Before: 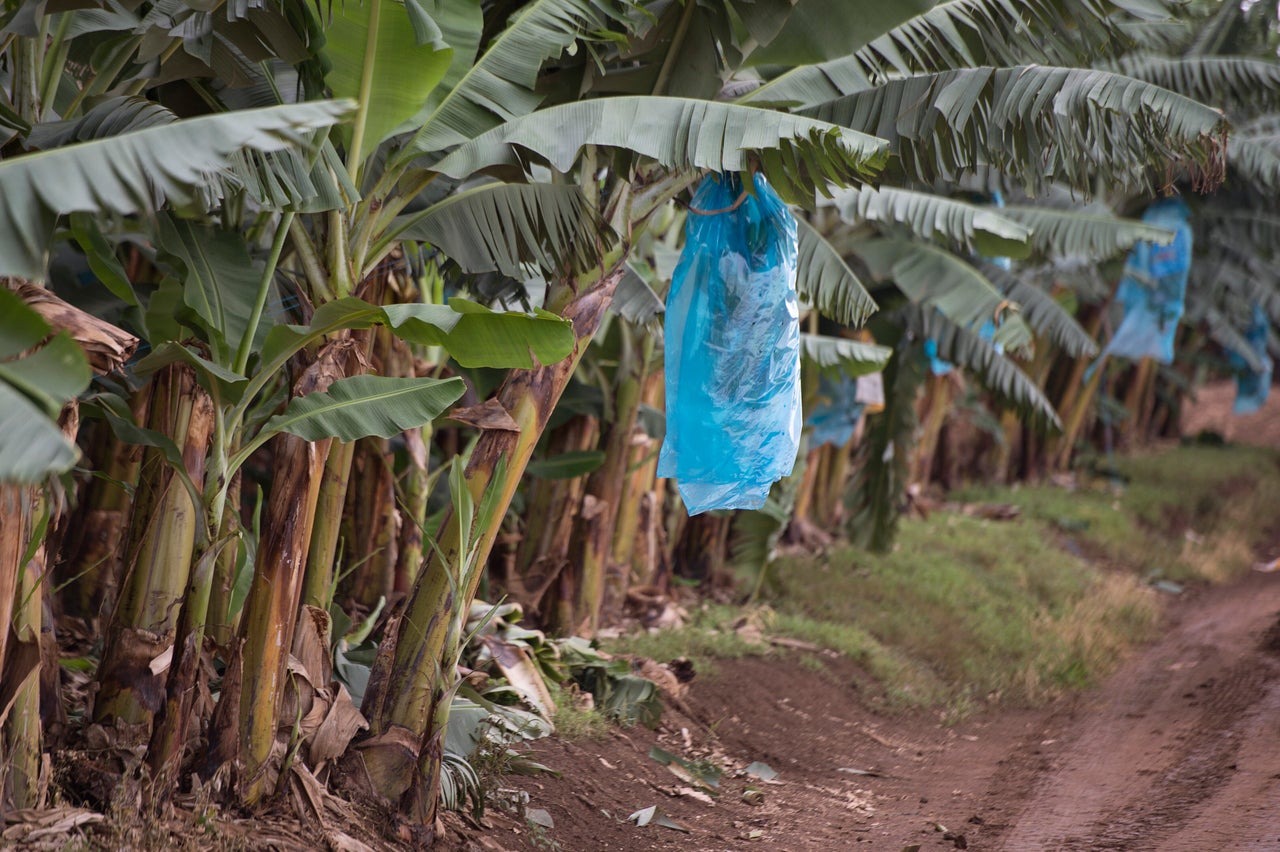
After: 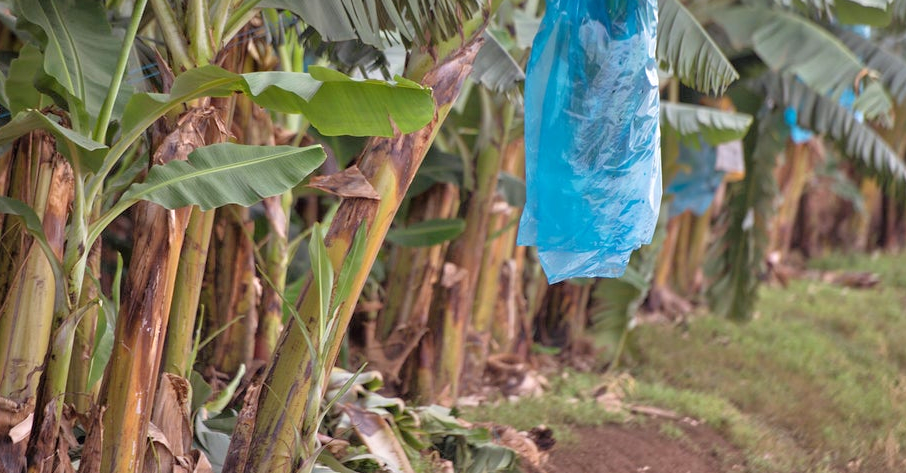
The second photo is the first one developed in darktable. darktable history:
tone equalizer: -7 EV 0.154 EV, -6 EV 0.595 EV, -5 EV 1.18 EV, -4 EV 1.29 EV, -3 EV 1.18 EV, -2 EV 0.6 EV, -1 EV 0.147 EV
crop: left 10.964%, top 27.308%, right 18.249%, bottom 17.141%
